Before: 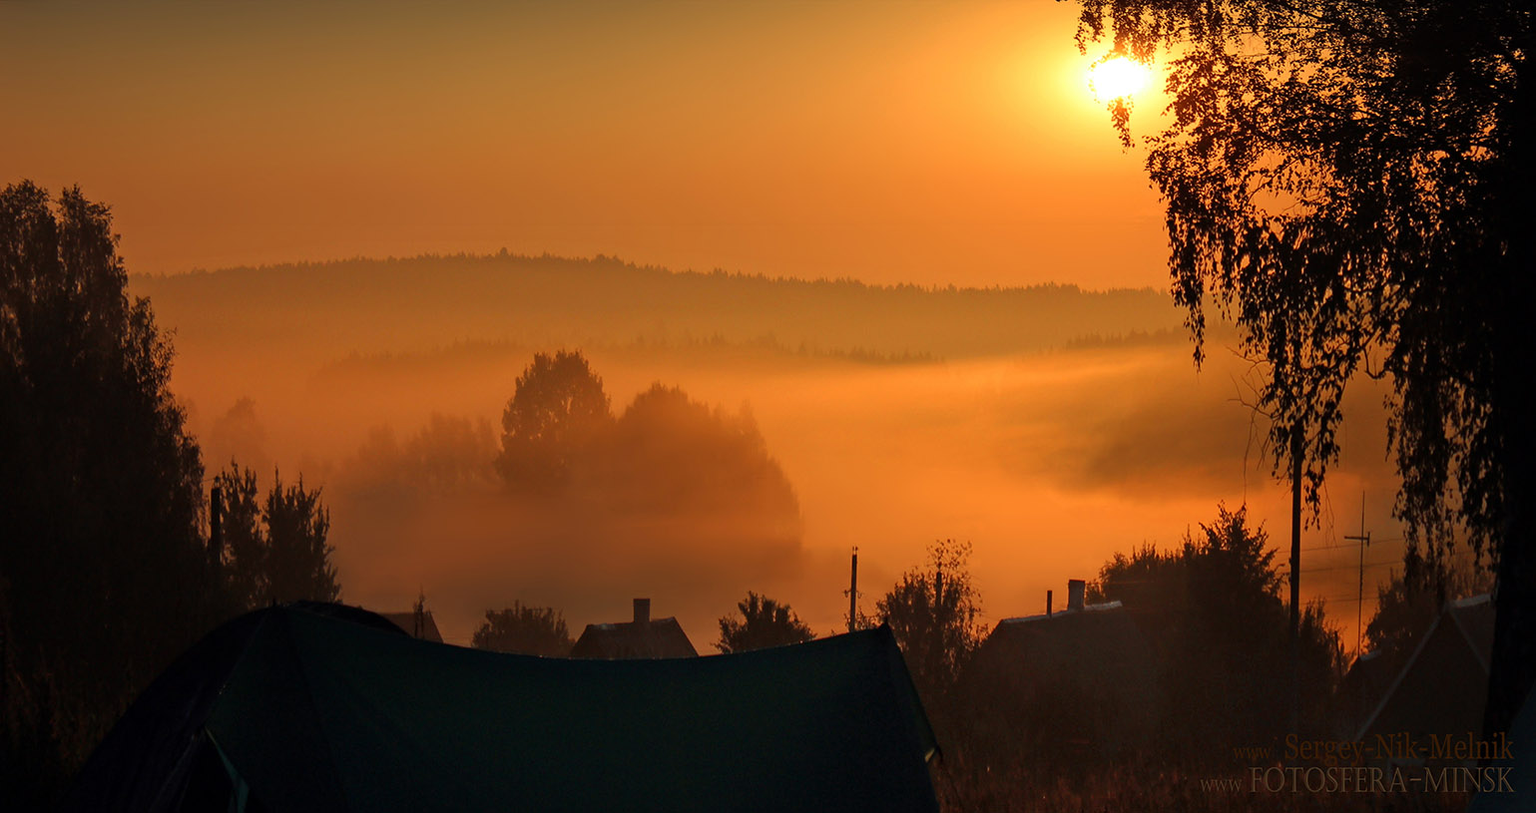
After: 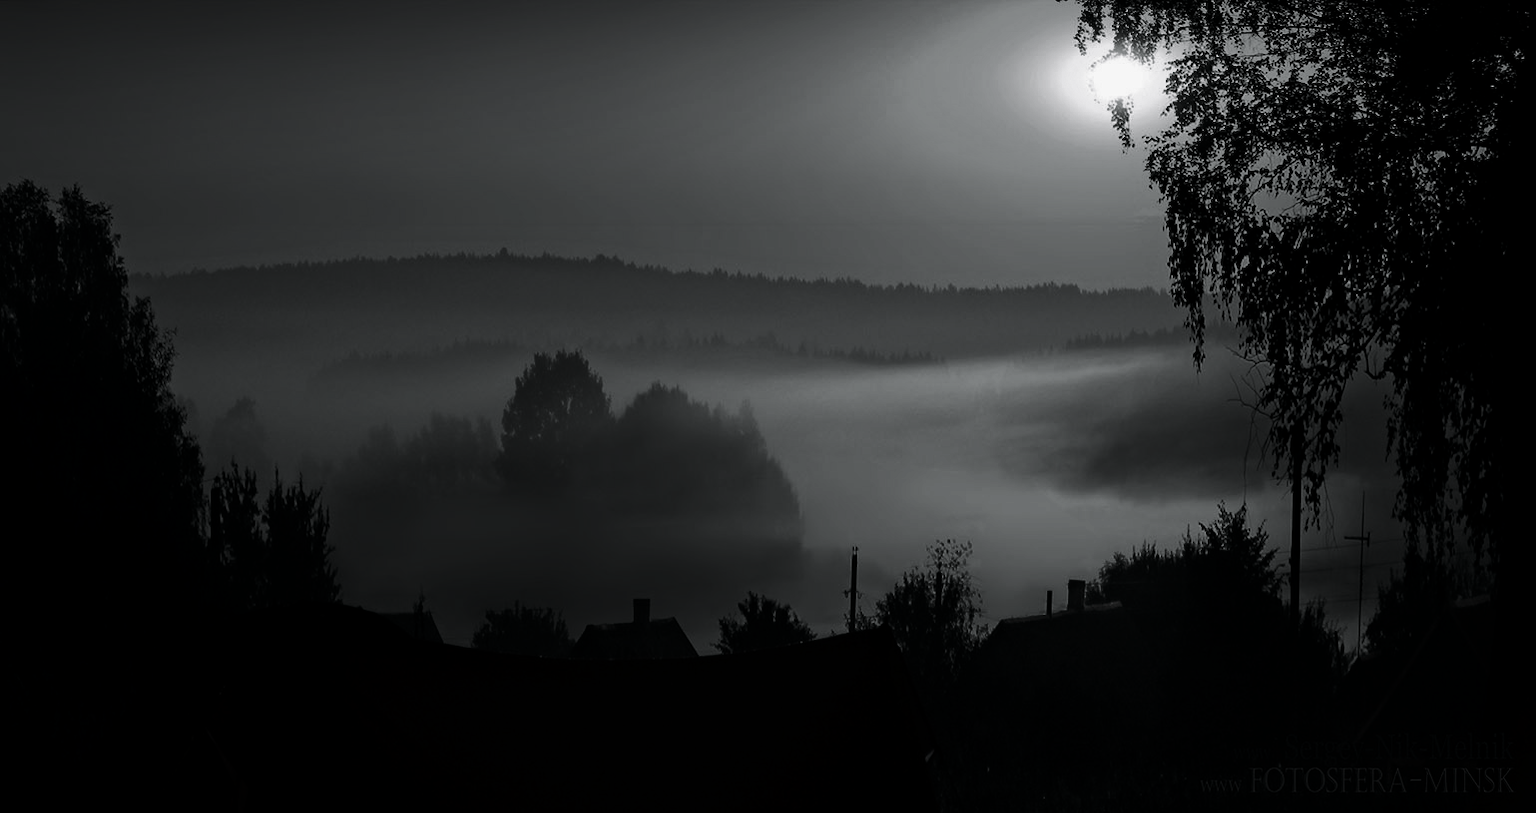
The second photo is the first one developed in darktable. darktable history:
color balance rgb: perceptual saturation grading › global saturation 20%, perceptual saturation grading › highlights -25.066%, perceptual saturation grading › shadows 23.971%, hue shift 179.97°, global vibrance 49.161%, contrast 0.741%
contrast brightness saturation: contrast -0.037, brightness -0.599, saturation -0.985
